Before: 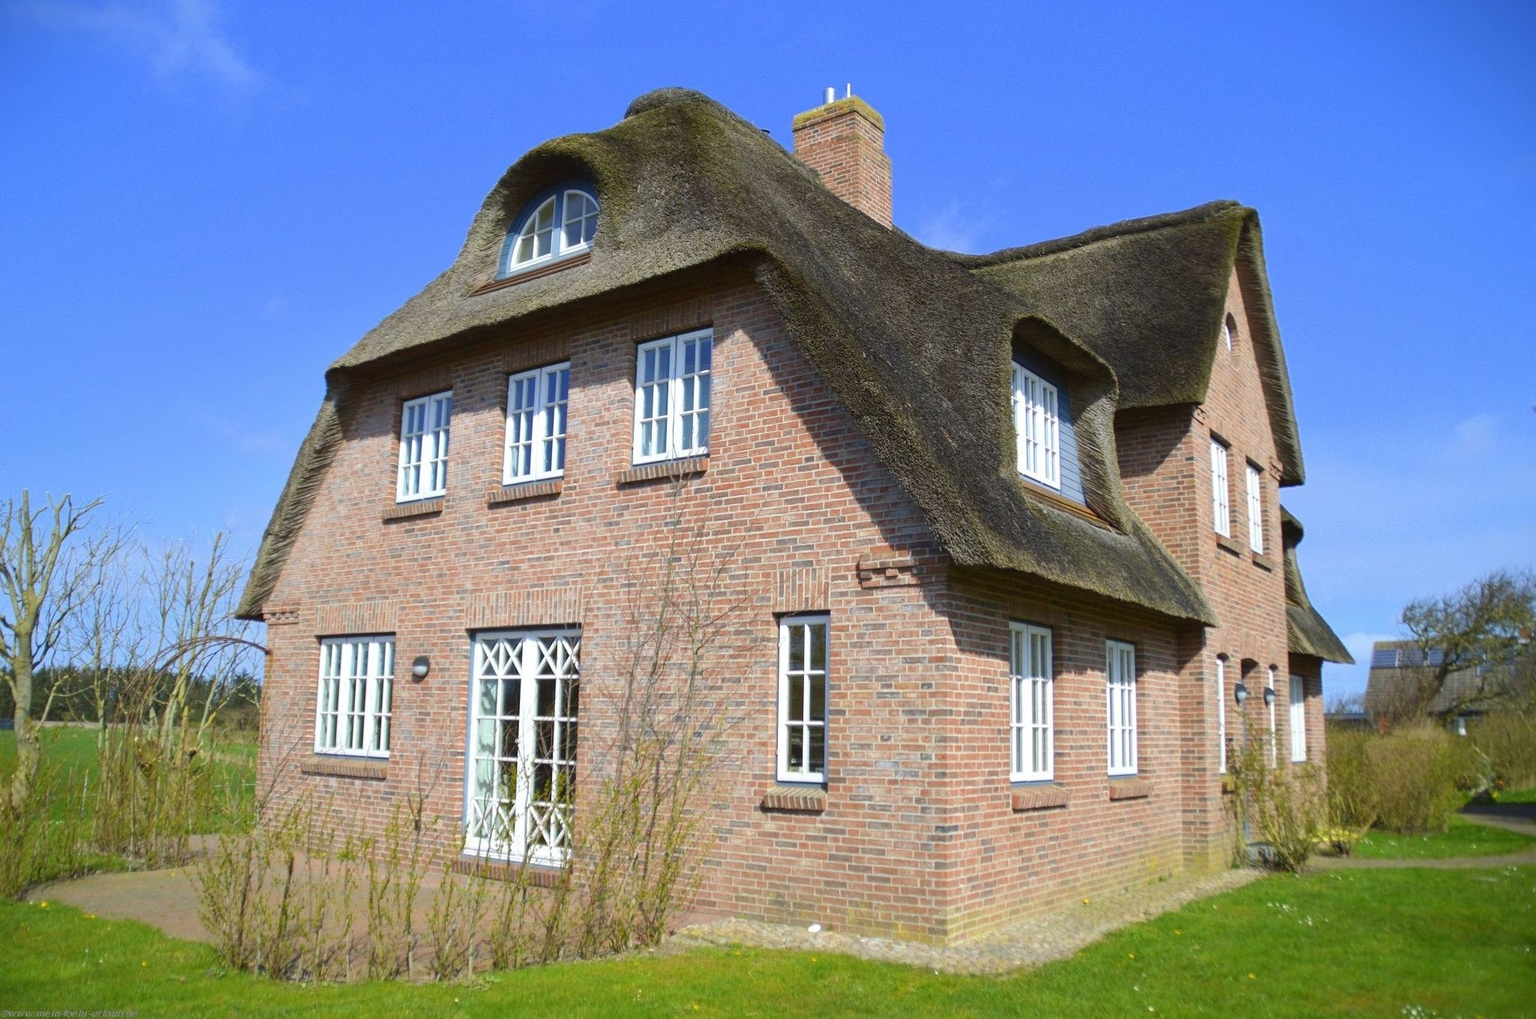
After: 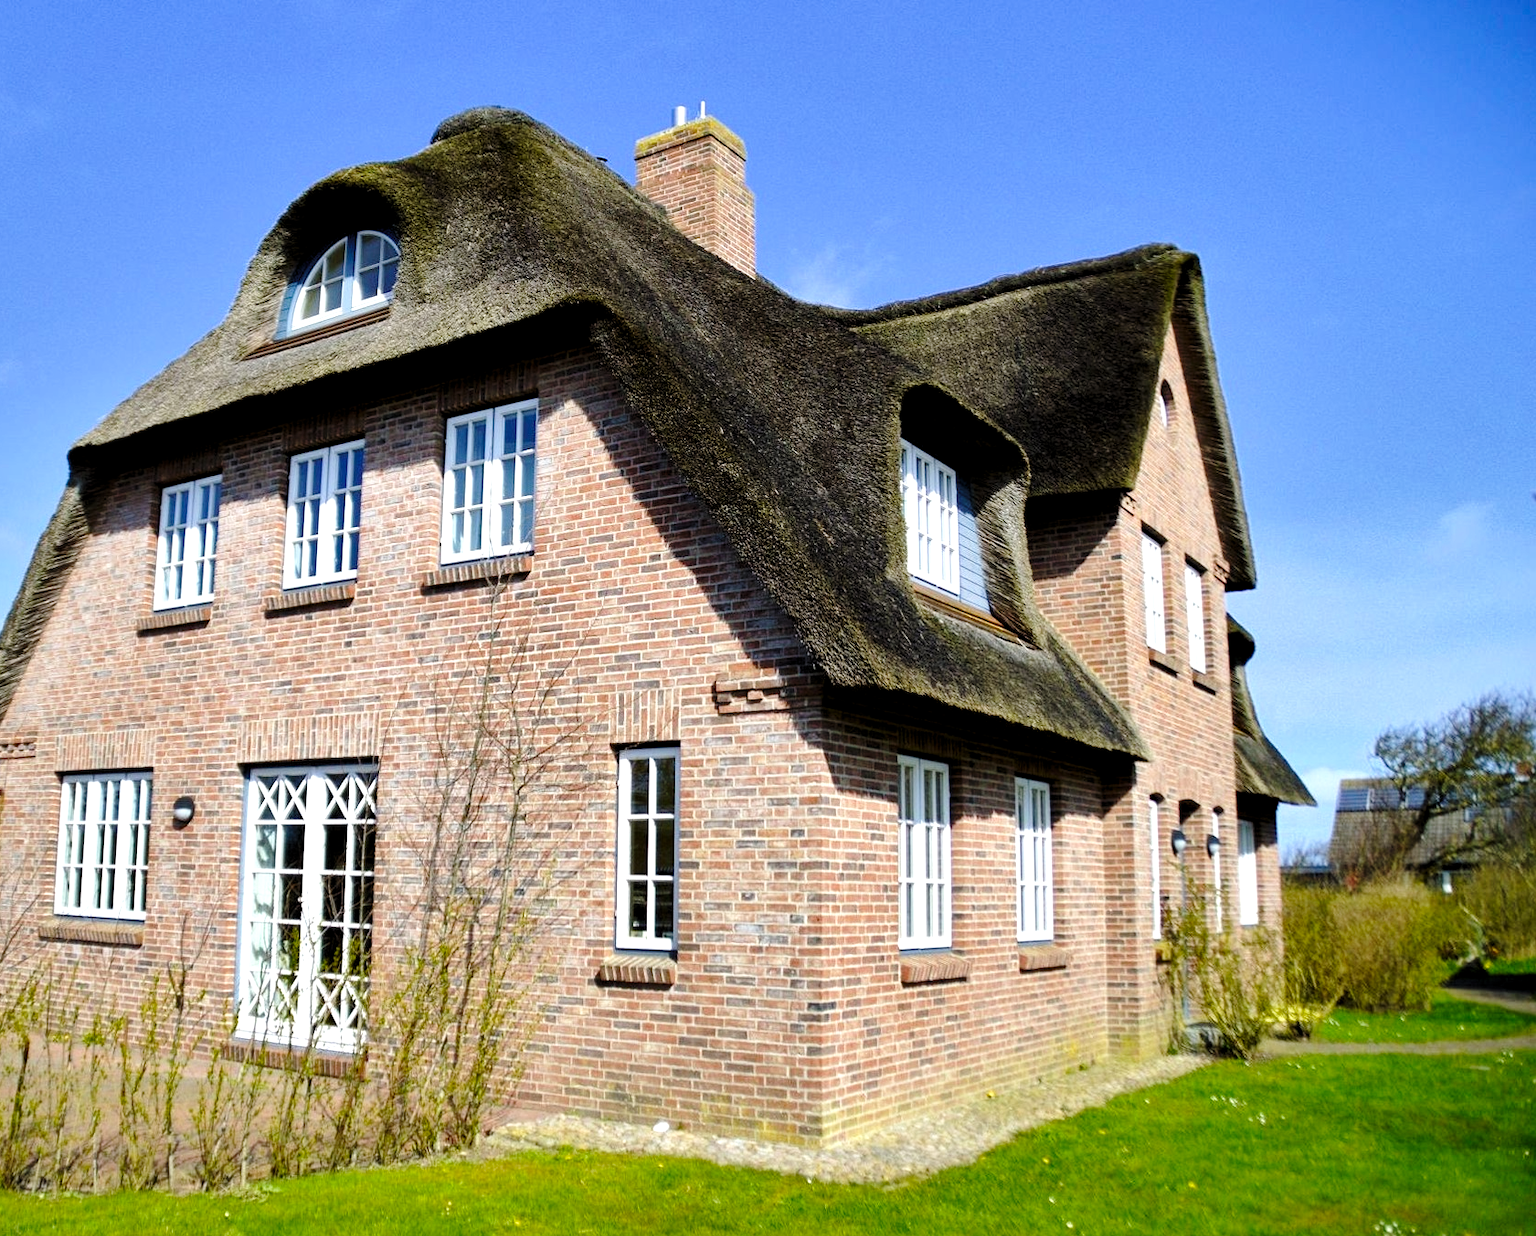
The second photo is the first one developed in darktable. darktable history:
shadows and highlights: shadows 22.7, highlights -48.71, soften with gaussian
crop: left 17.582%, bottom 0.031%
exposure: black level correction 0.011, exposure -0.478 EV, compensate highlight preservation false
base curve: curves: ch0 [(0, 0) (0.028, 0.03) (0.121, 0.232) (0.46, 0.748) (0.859, 0.968) (1, 1)], preserve colors none
levels: levels [0.052, 0.496, 0.908]
